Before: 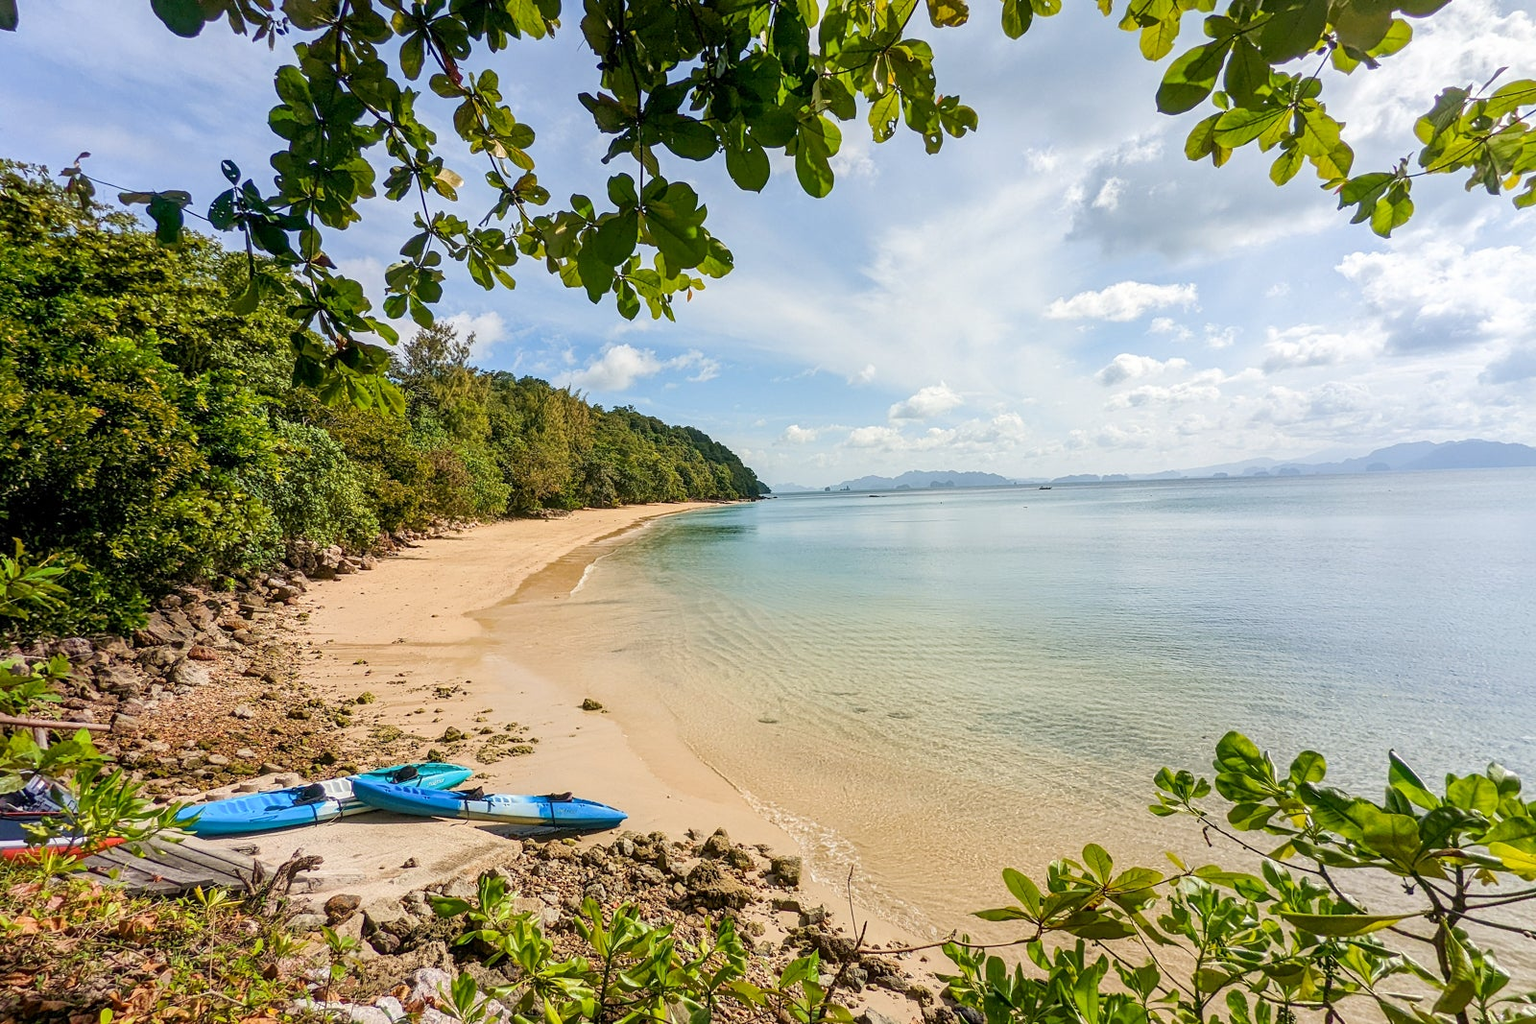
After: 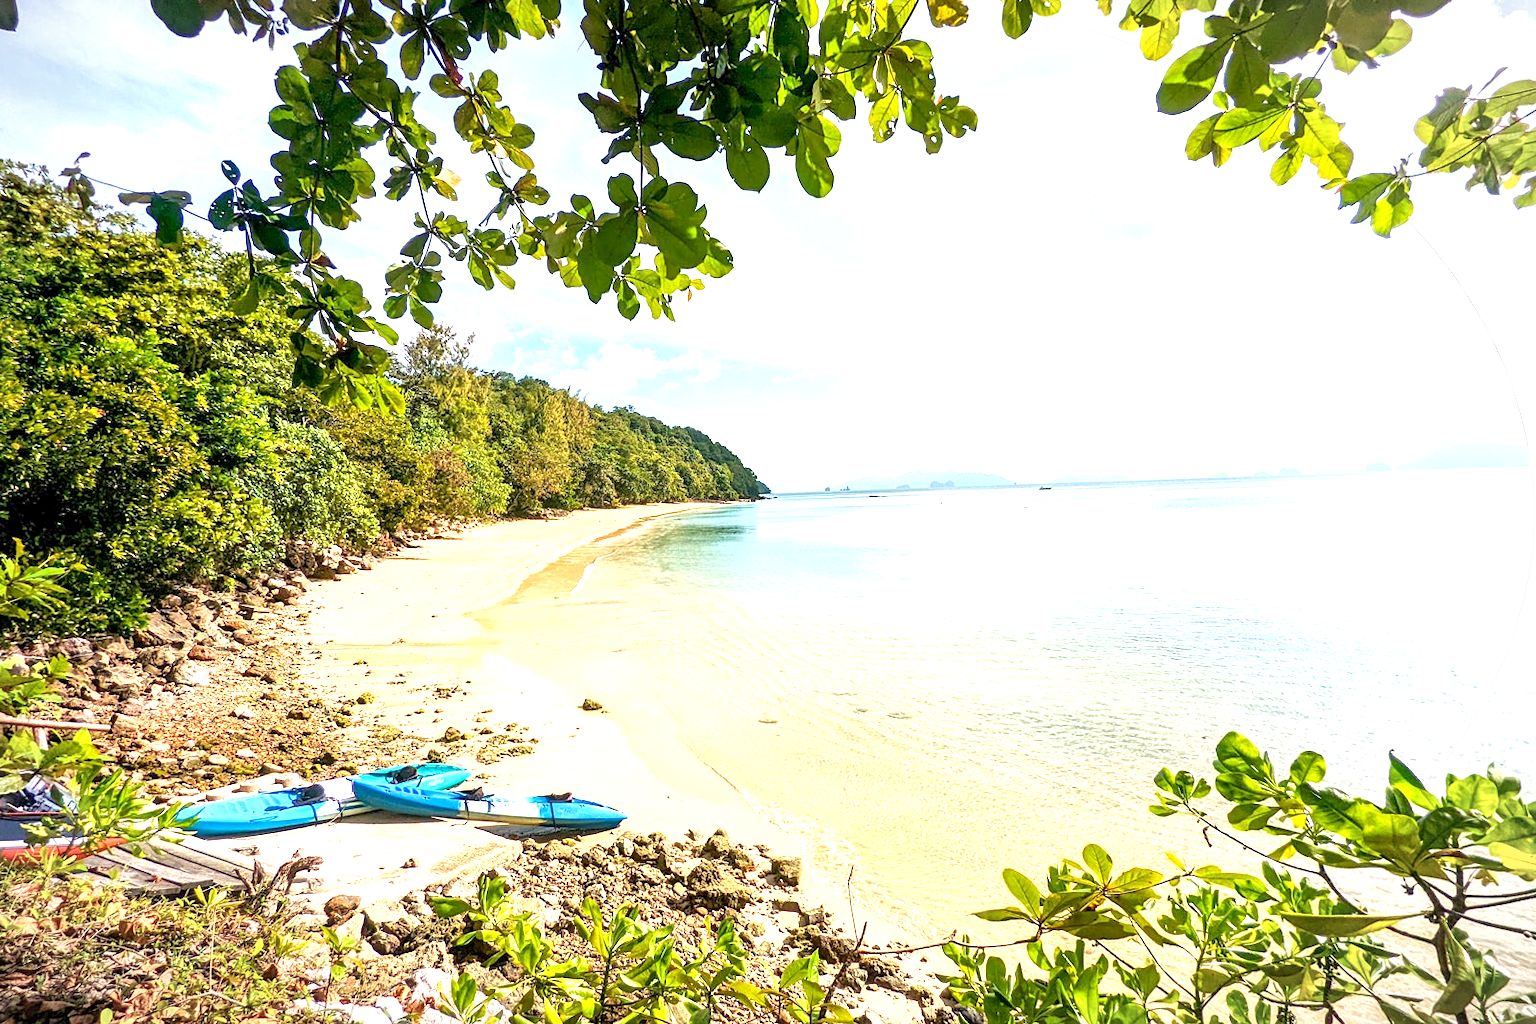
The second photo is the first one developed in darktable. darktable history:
exposure: black level correction 0.001, exposure 1.398 EV, compensate highlight preservation false
vignetting: fall-off start 99.54%, brightness -0.575, width/height ratio 1.305, unbound false
